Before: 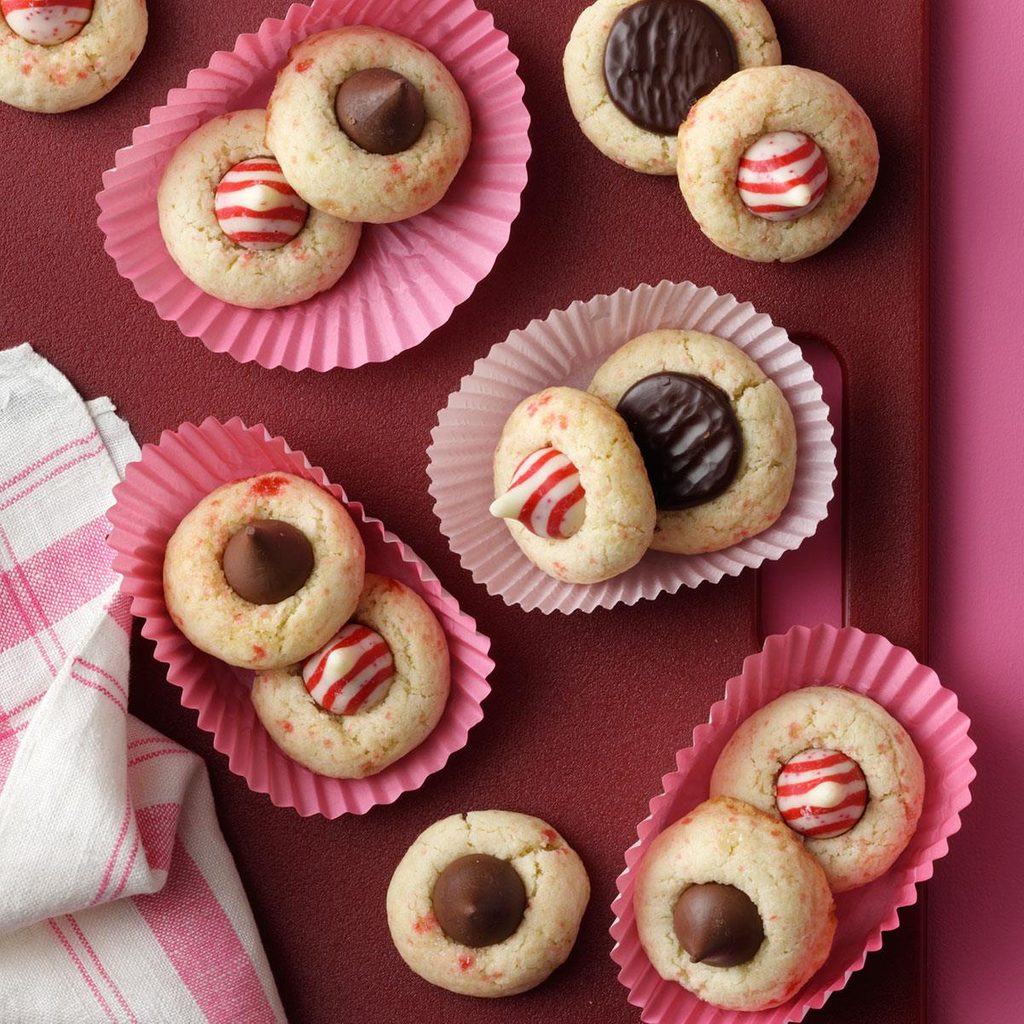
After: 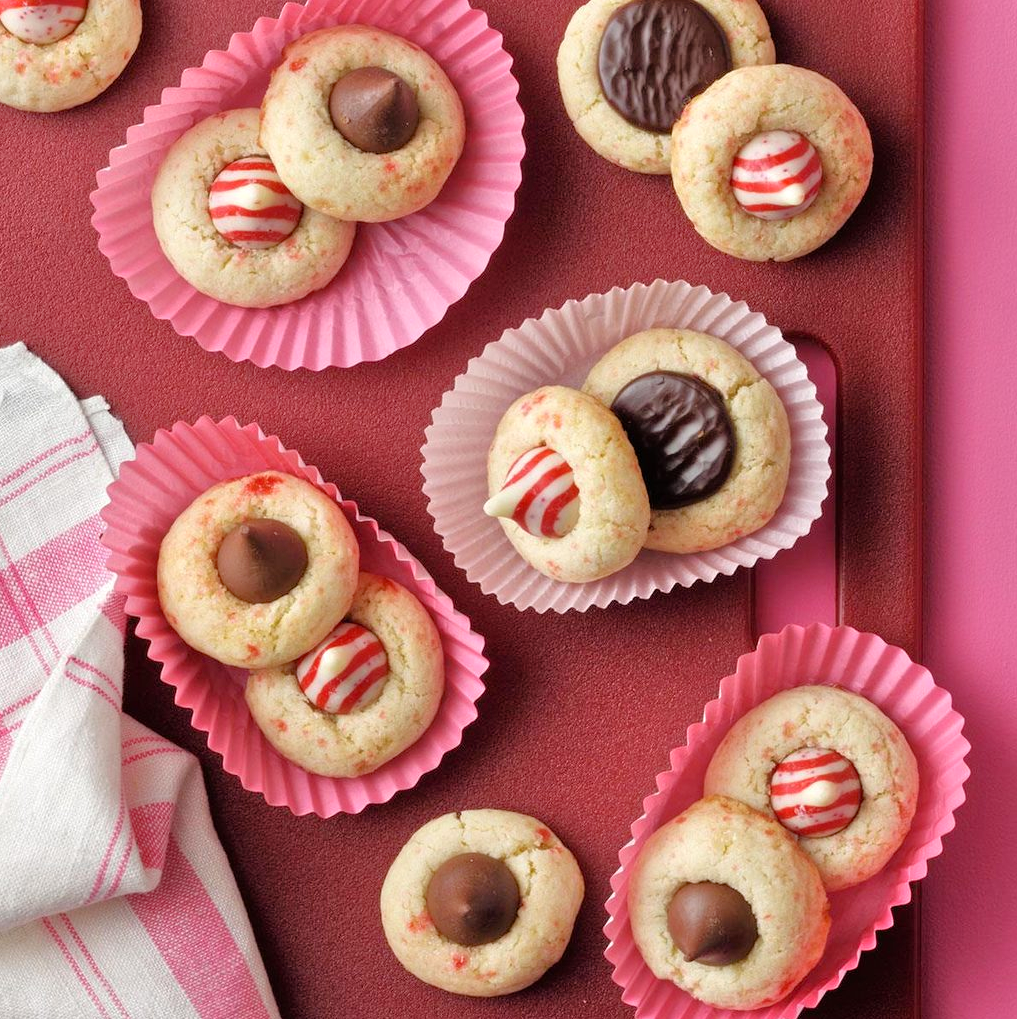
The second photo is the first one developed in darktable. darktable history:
tone equalizer: -7 EV 0.15 EV, -6 EV 0.6 EV, -5 EV 1.15 EV, -4 EV 1.33 EV, -3 EV 1.15 EV, -2 EV 0.6 EV, -1 EV 0.15 EV, mask exposure compensation -0.5 EV
exposure: compensate highlight preservation false
crop and rotate: left 0.614%, top 0.179%, bottom 0.309%
